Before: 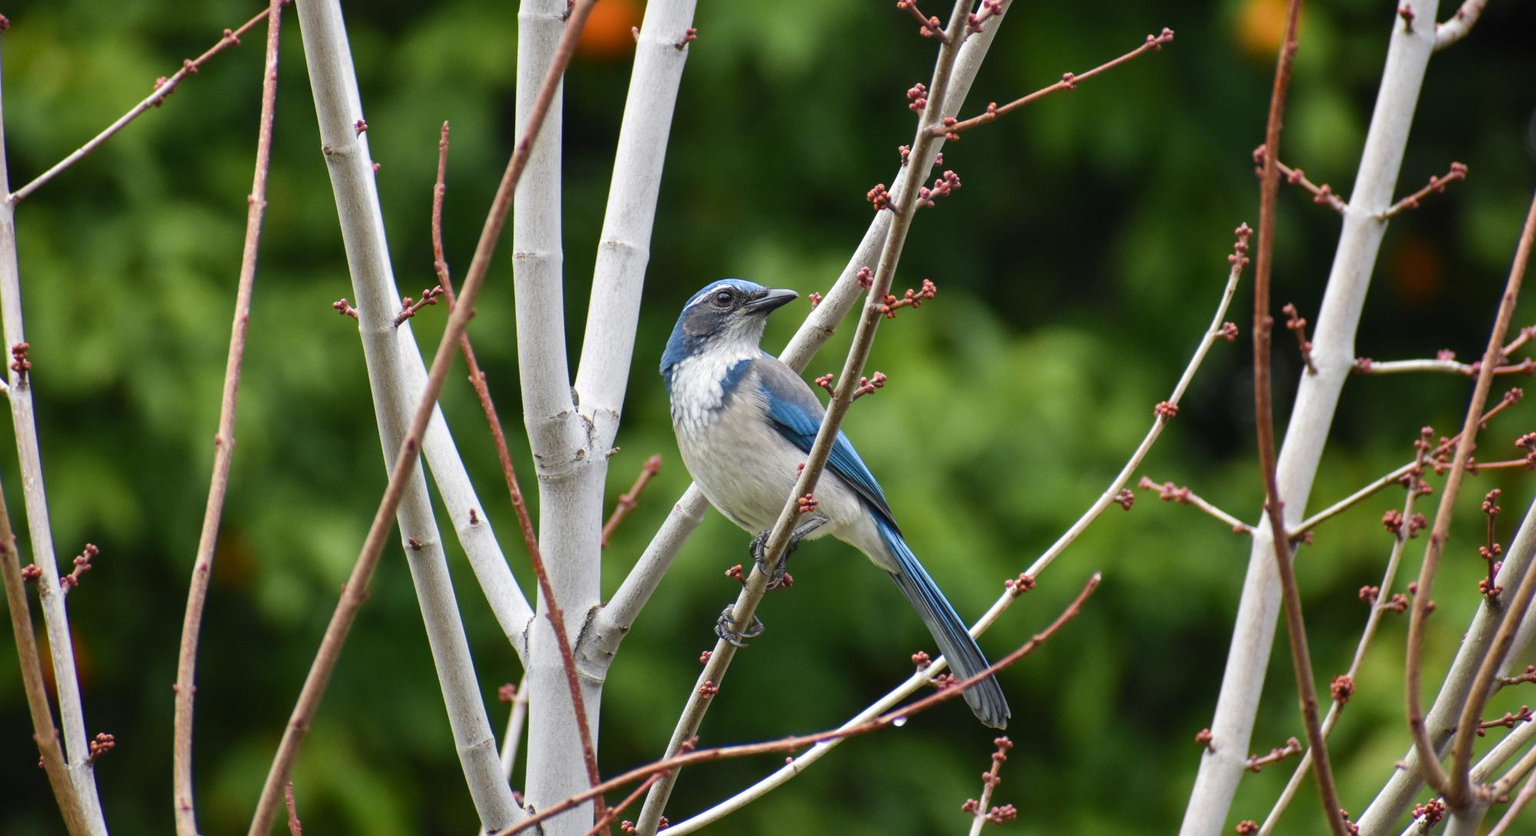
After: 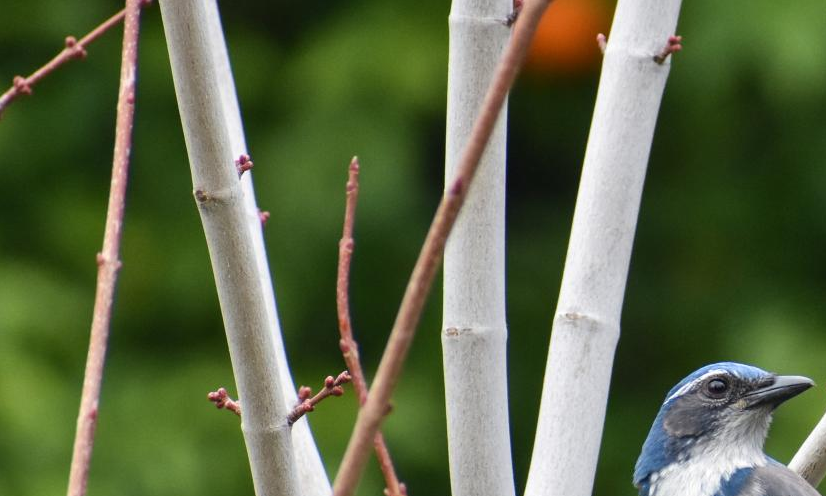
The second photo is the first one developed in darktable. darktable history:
crop and rotate: left 11.301%, top 0.095%, right 47.378%, bottom 54.336%
